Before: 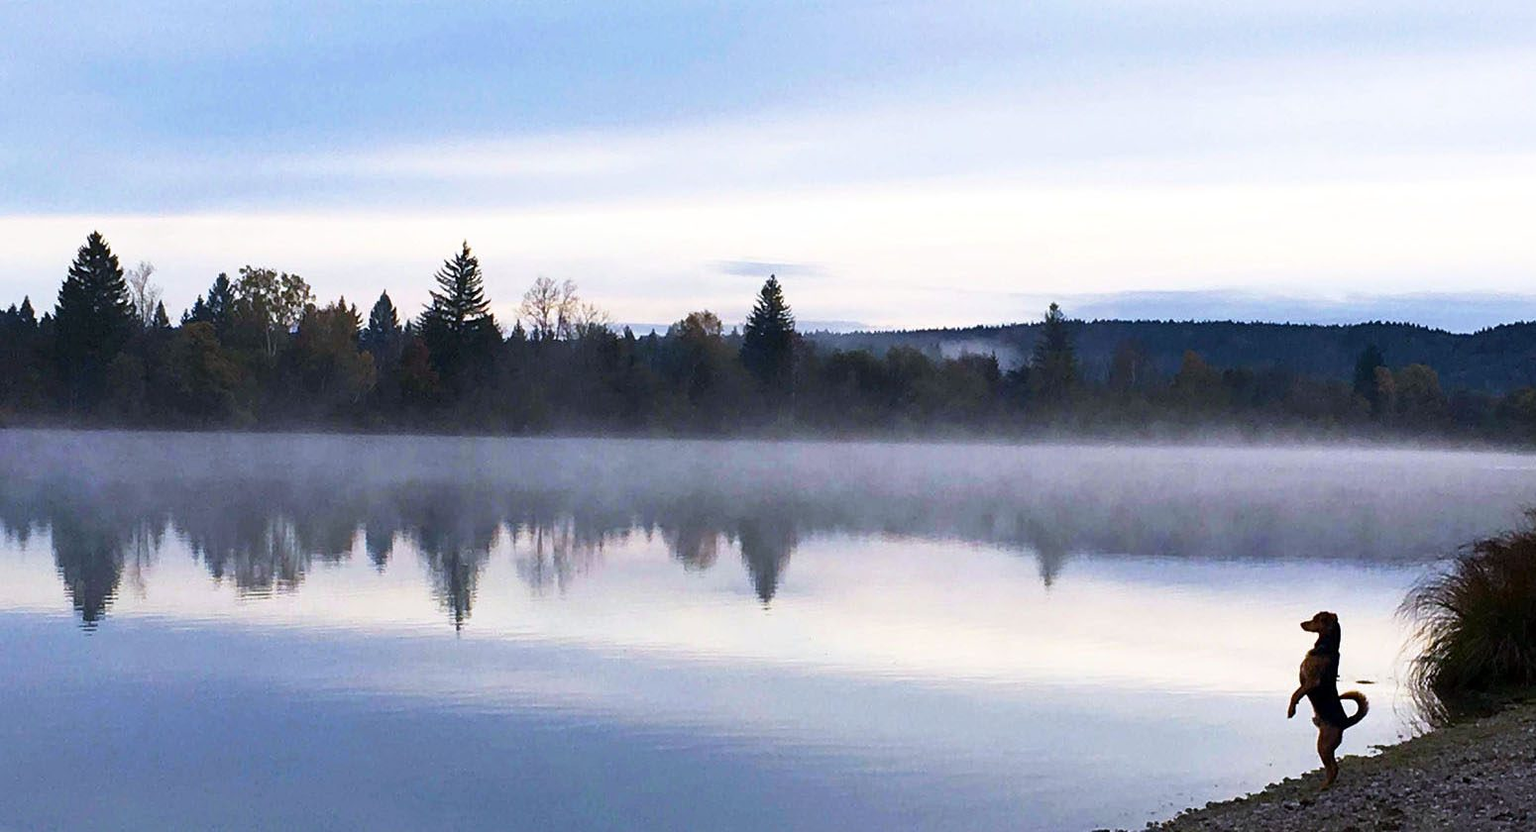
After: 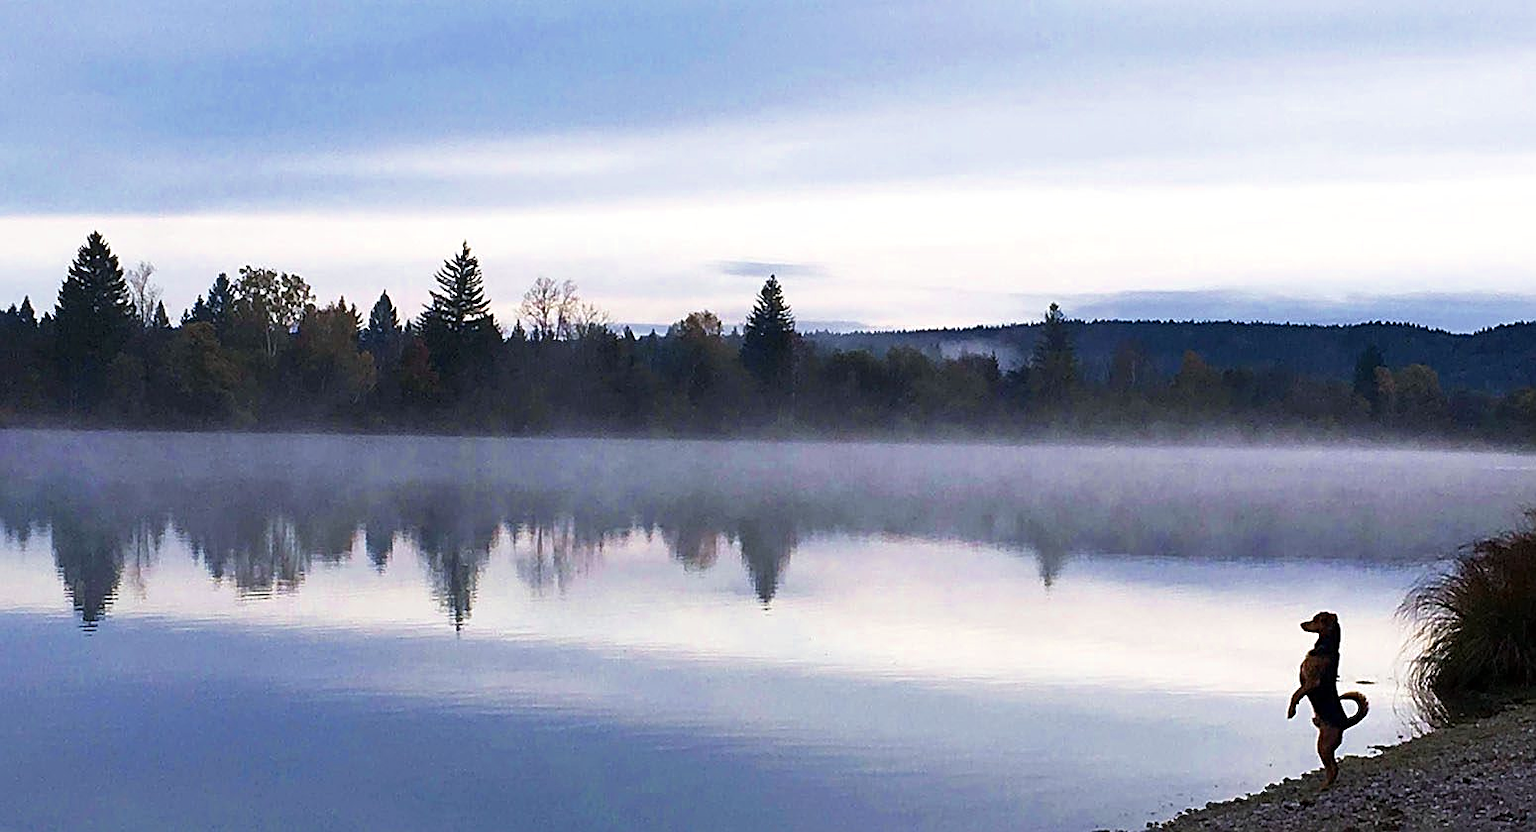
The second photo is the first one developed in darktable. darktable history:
color zones: curves: ch0 [(0, 0.473) (0.001, 0.473) (0.226, 0.548) (0.4, 0.589) (0.525, 0.54) (0.728, 0.403) (0.999, 0.473) (1, 0.473)]; ch1 [(0, 0.619) (0.001, 0.619) (0.234, 0.388) (0.4, 0.372) (0.528, 0.422) (0.732, 0.53) (0.999, 0.619) (1, 0.619)]; ch2 [(0, 0.547) (0.001, 0.547) (0.226, 0.45) (0.4, 0.525) (0.525, 0.585) (0.8, 0.511) (0.999, 0.547) (1, 0.547)]
sharpen: on, module defaults
